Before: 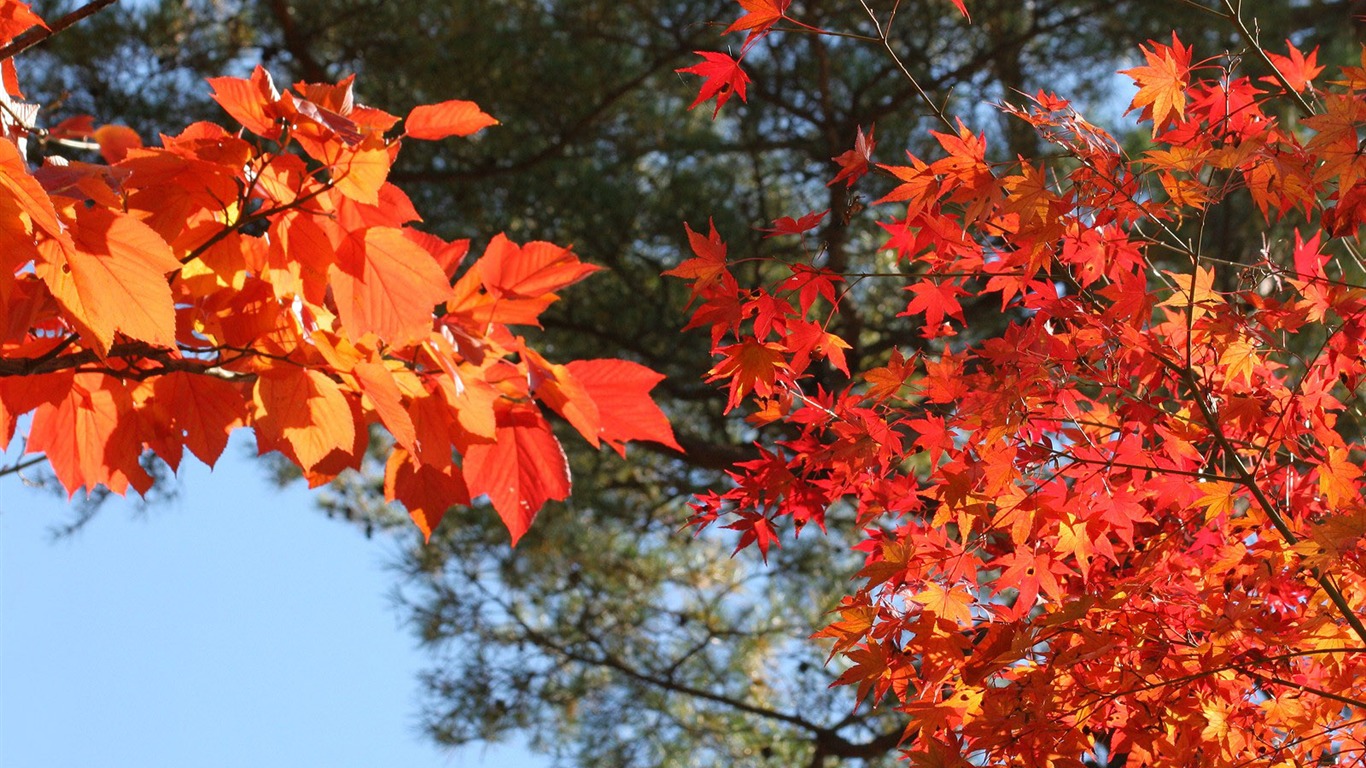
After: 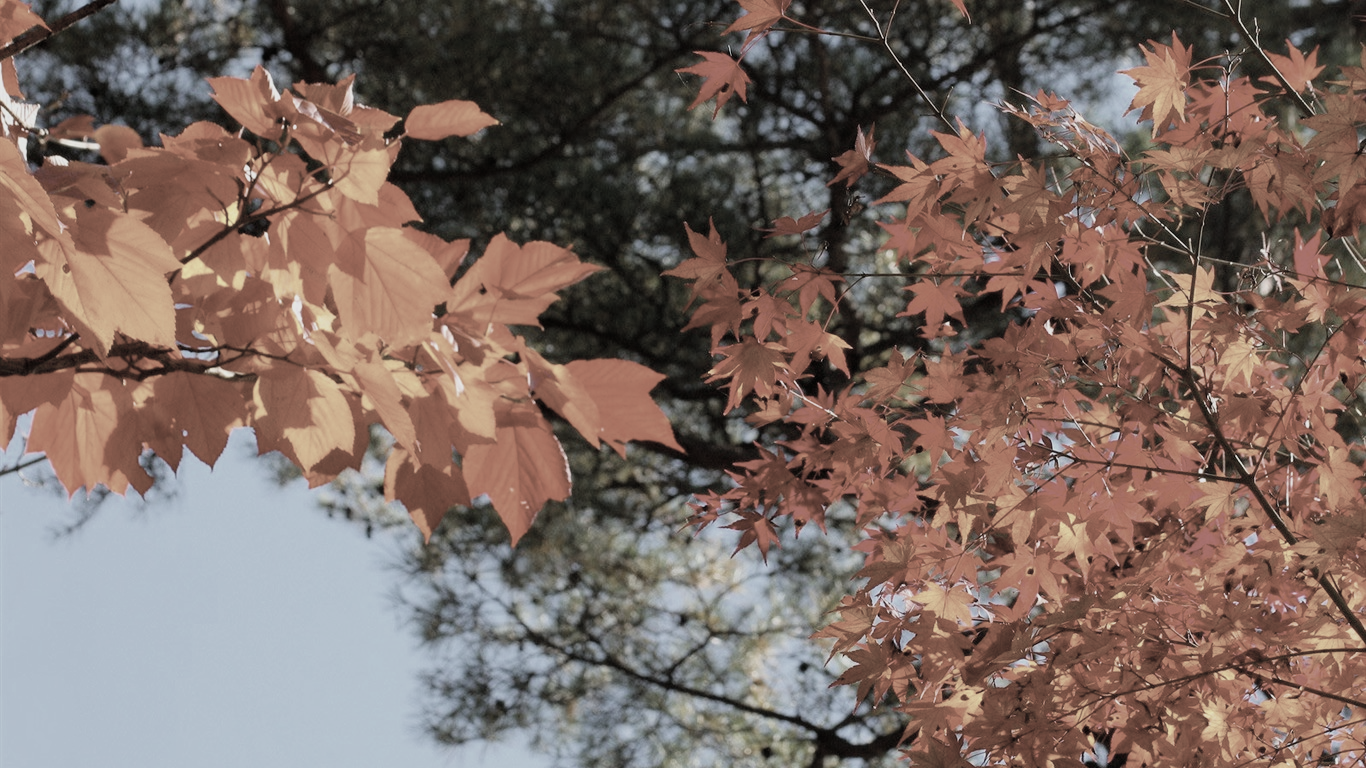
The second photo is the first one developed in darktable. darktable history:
color correction: highlights b* -0.009, saturation 0.27
color balance rgb: perceptual saturation grading › global saturation 30.903%, perceptual brilliance grading › global brilliance 11.637%
filmic rgb: black relative exposure -7.65 EV, white relative exposure 4.56 EV, hardness 3.61, color science v6 (2022)
